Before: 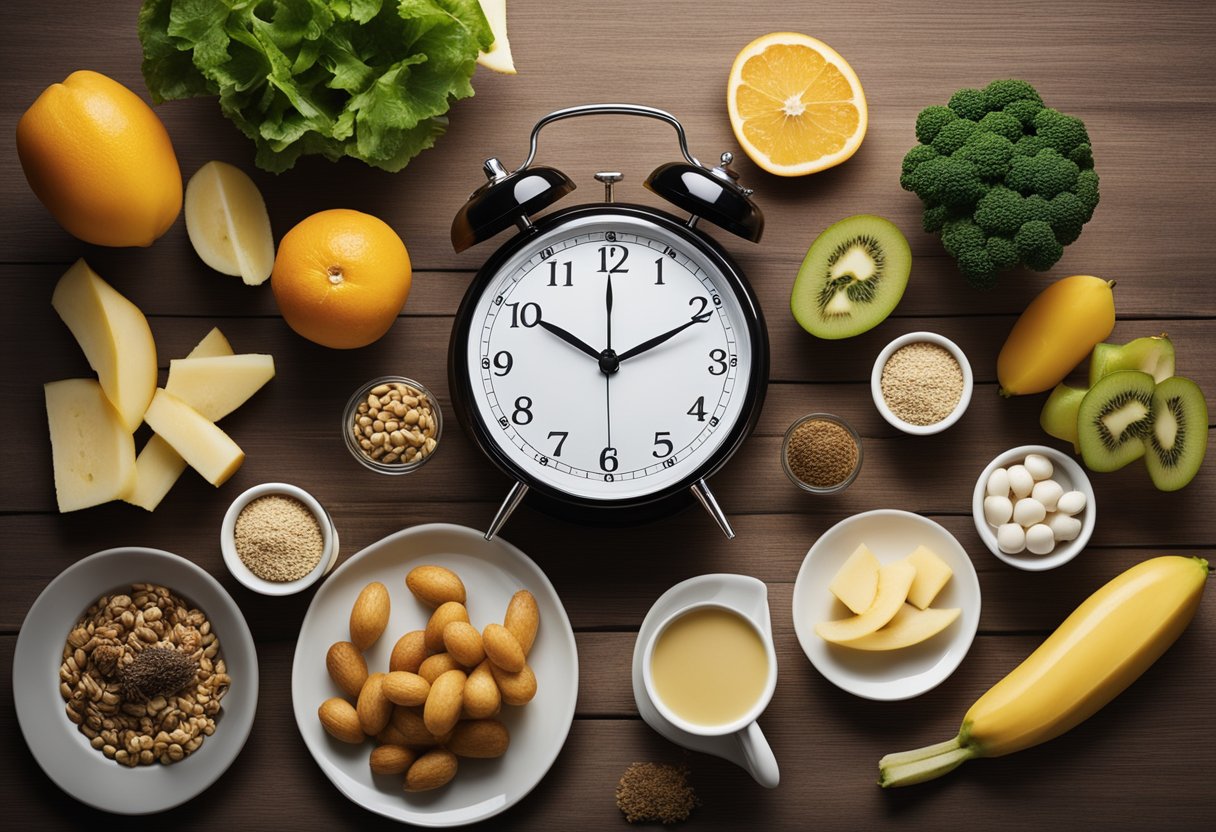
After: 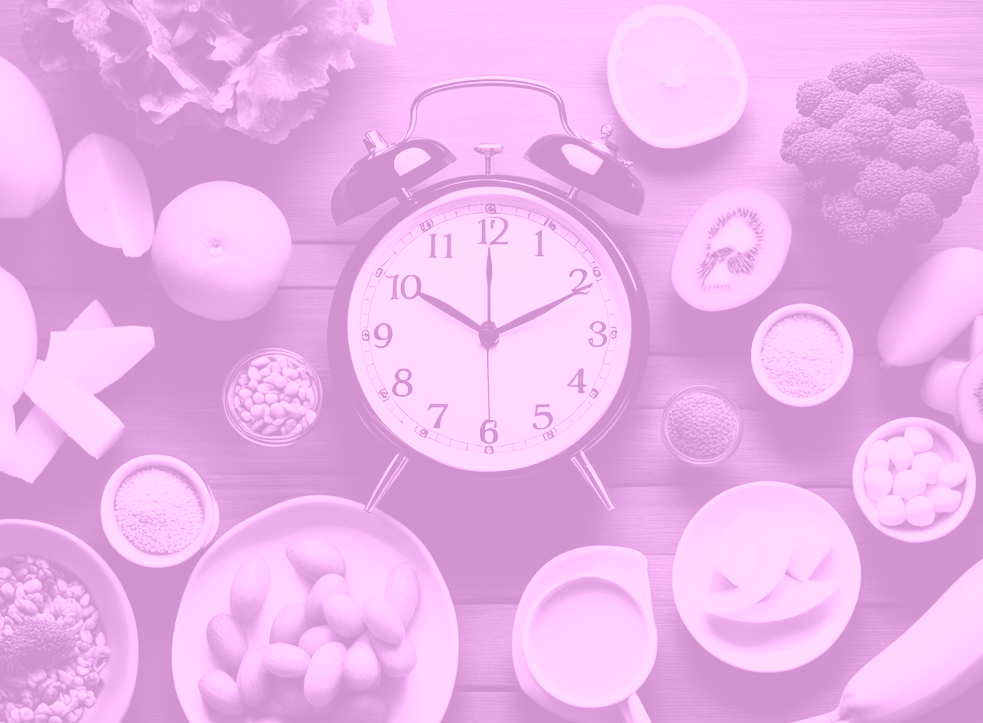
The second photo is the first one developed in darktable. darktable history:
colorize: hue 331.2°, saturation 75%, source mix 30.28%, lightness 70.52%, version 1
filmic rgb: black relative exposure -7.5 EV, white relative exposure 5 EV, hardness 3.31, contrast 1.3, contrast in shadows safe
tone curve: curves: ch0 [(0, 0) (0.003, 0.003) (0.011, 0.01) (0.025, 0.023) (0.044, 0.042) (0.069, 0.065) (0.1, 0.094) (0.136, 0.128) (0.177, 0.167) (0.224, 0.211) (0.277, 0.261) (0.335, 0.315) (0.399, 0.375) (0.468, 0.441) (0.543, 0.543) (0.623, 0.623) (0.709, 0.709) (0.801, 0.801) (0.898, 0.898) (1, 1)], preserve colors none
crop: left 9.929%, top 3.475%, right 9.188%, bottom 9.529%
